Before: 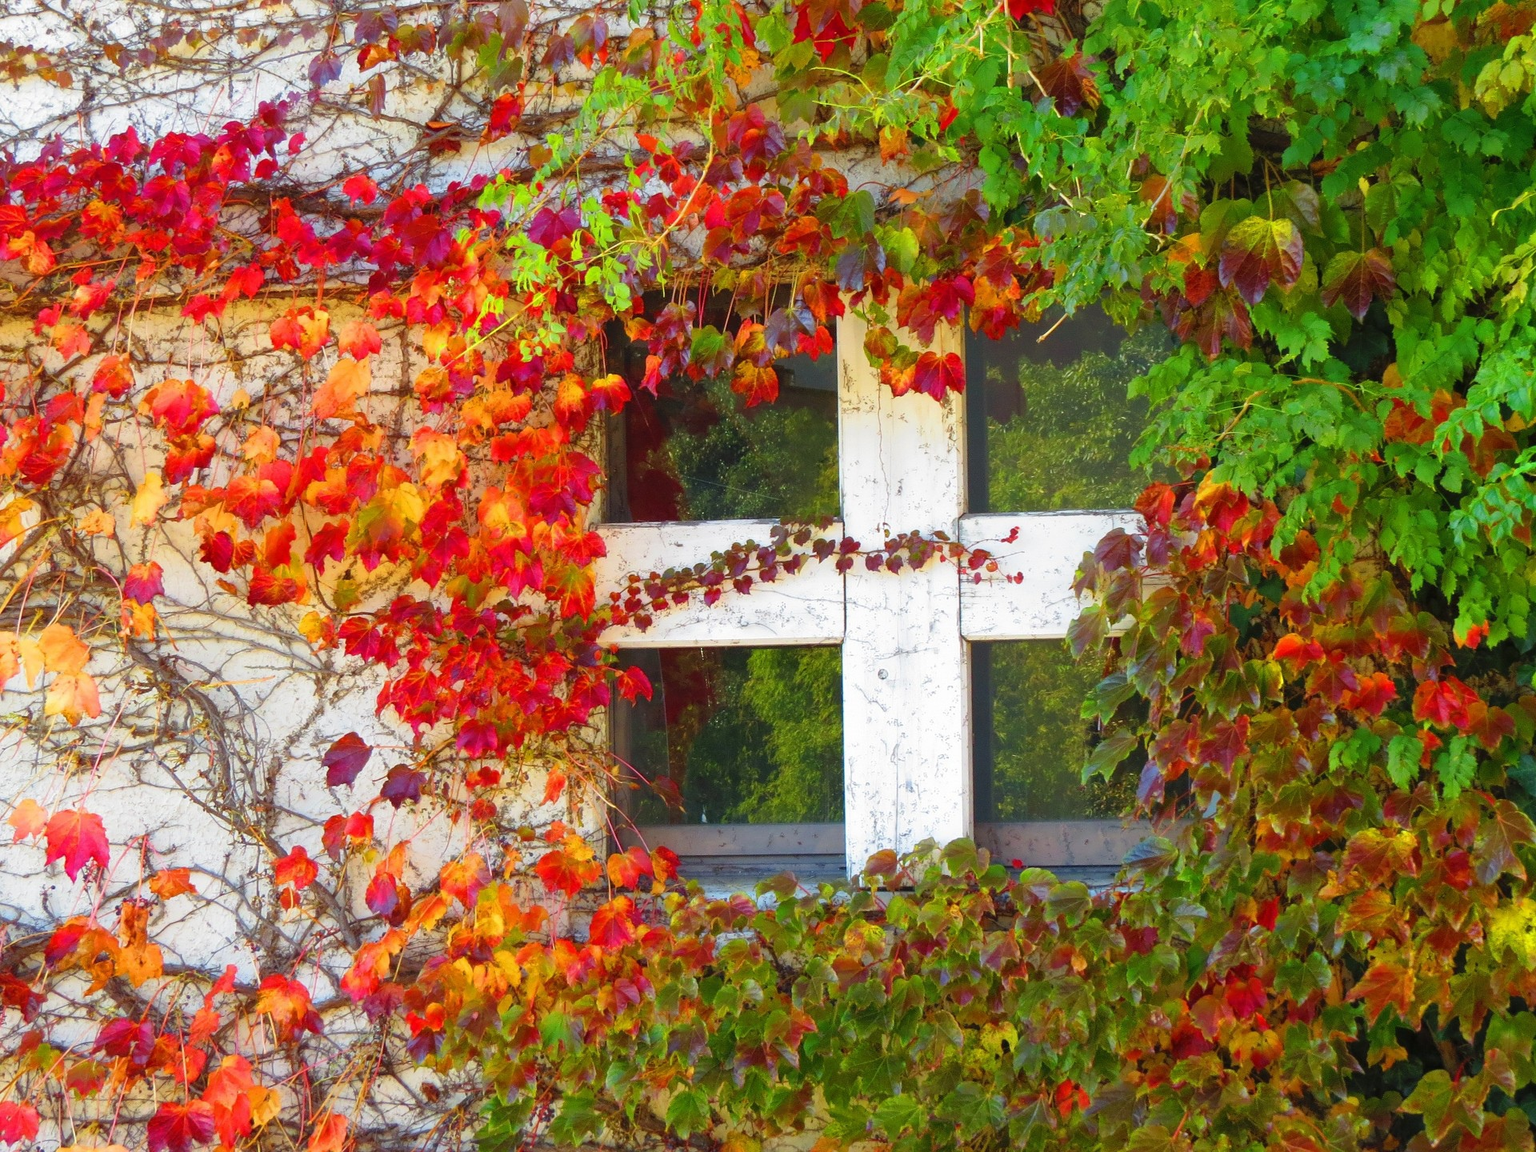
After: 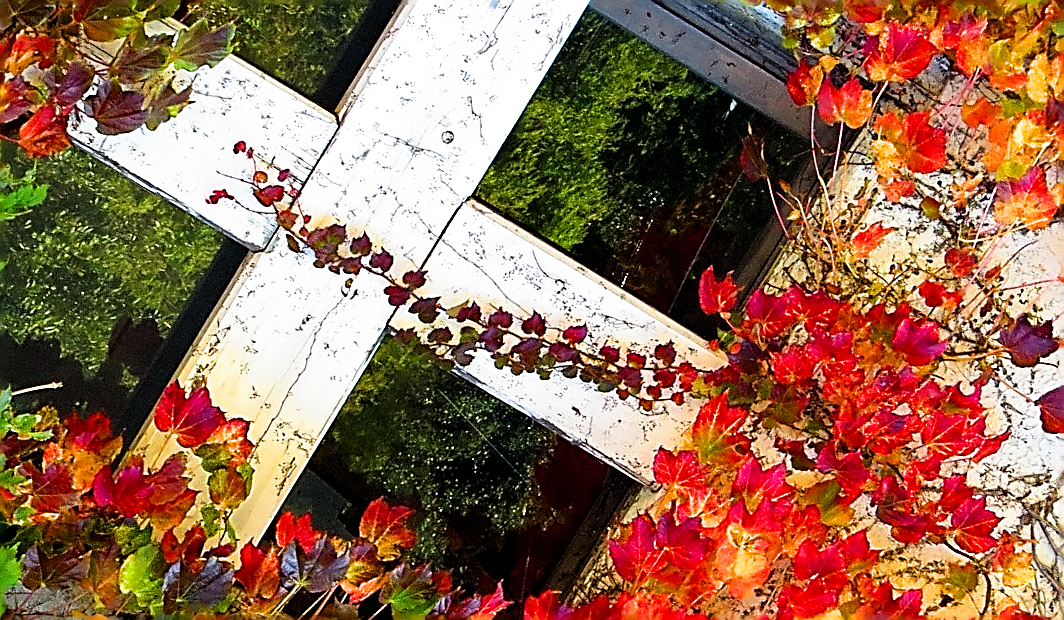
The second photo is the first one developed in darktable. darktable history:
haze removal: strength 0.296, distance 0.246, adaptive false
crop and rotate: angle 147.54°, left 9.183%, top 15.613%, right 4.399%, bottom 17.153%
contrast brightness saturation: contrast 0.025, brightness -0.041
sharpen: amount 1.852
filmic rgb: black relative exposure -5.51 EV, white relative exposure 2.51 EV, target black luminance 0%, hardness 4.5, latitude 67.31%, contrast 1.453, shadows ↔ highlights balance -4.11%, color science v4 (2020)
